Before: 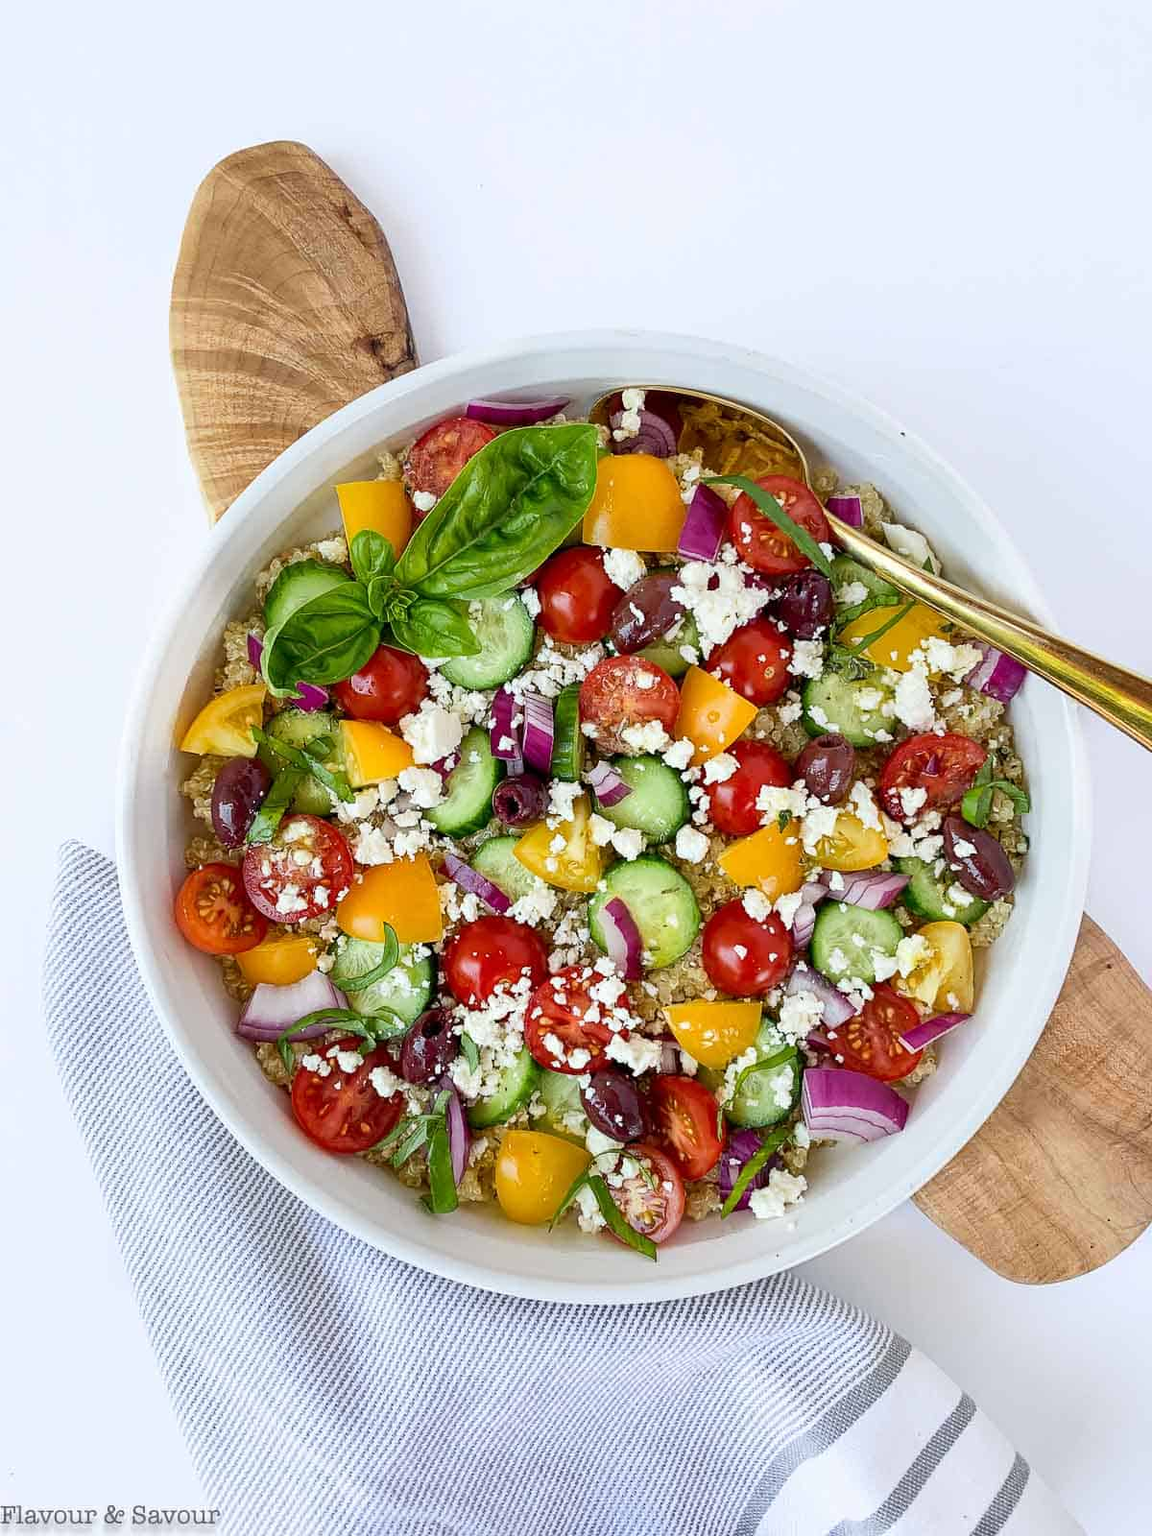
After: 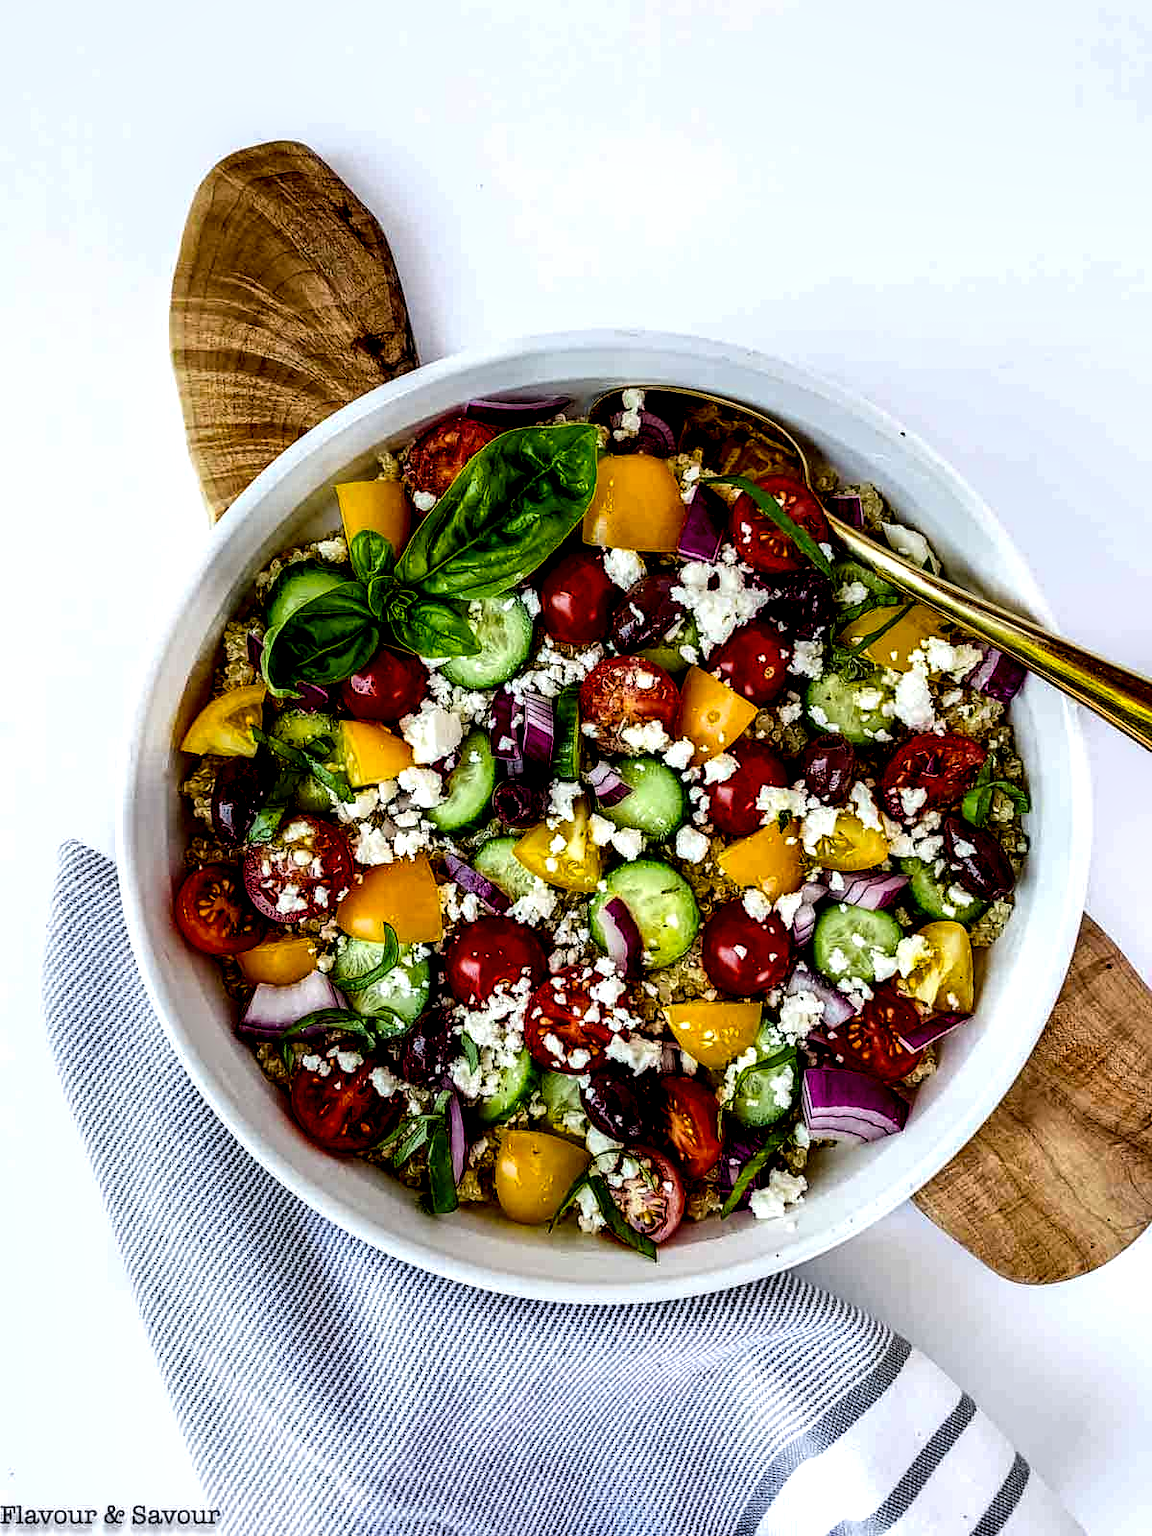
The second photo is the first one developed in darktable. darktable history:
color balance rgb: perceptual saturation grading › global saturation 25%, global vibrance 20%
local contrast: shadows 185%, detail 225%
